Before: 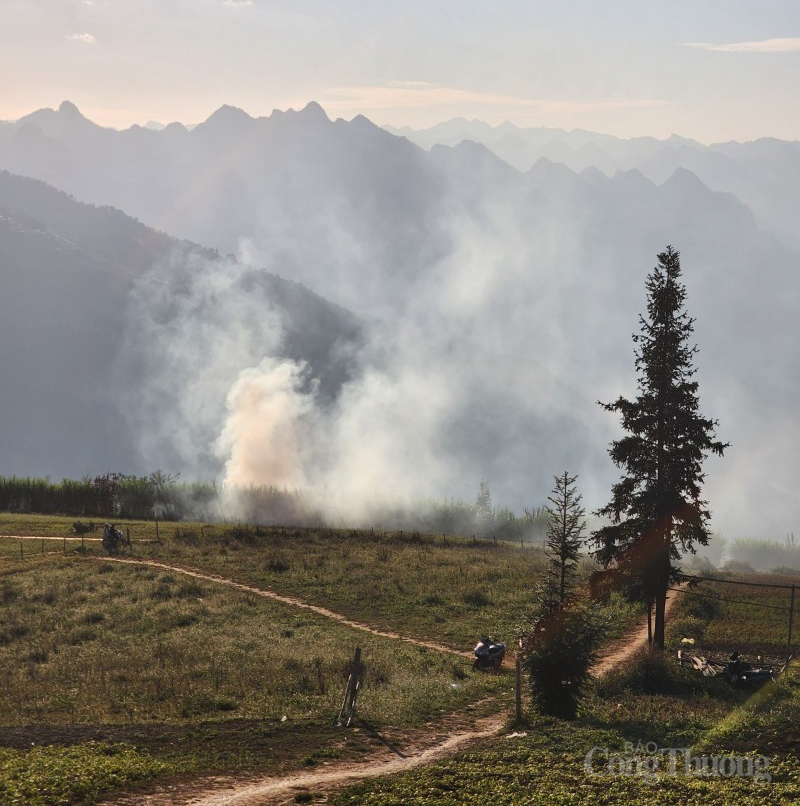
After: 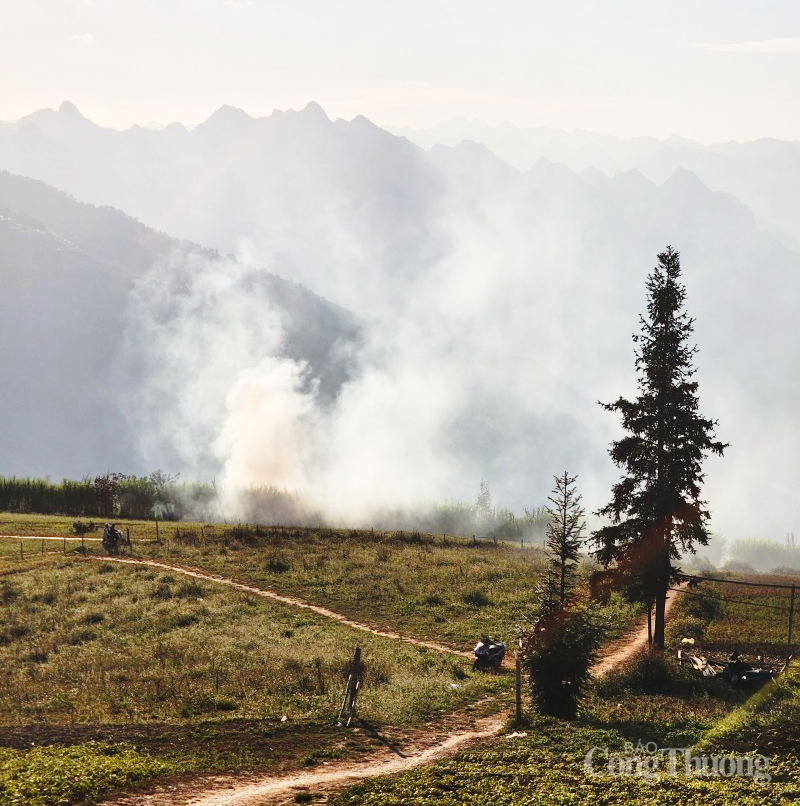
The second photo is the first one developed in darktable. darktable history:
base curve: curves: ch0 [(0, 0) (0.028, 0.03) (0.121, 0.232) (0.46, 0.748) (0.859, 0.968) (1, 1)], preserve colors none
white balance: red 1.009, blue 0.985
